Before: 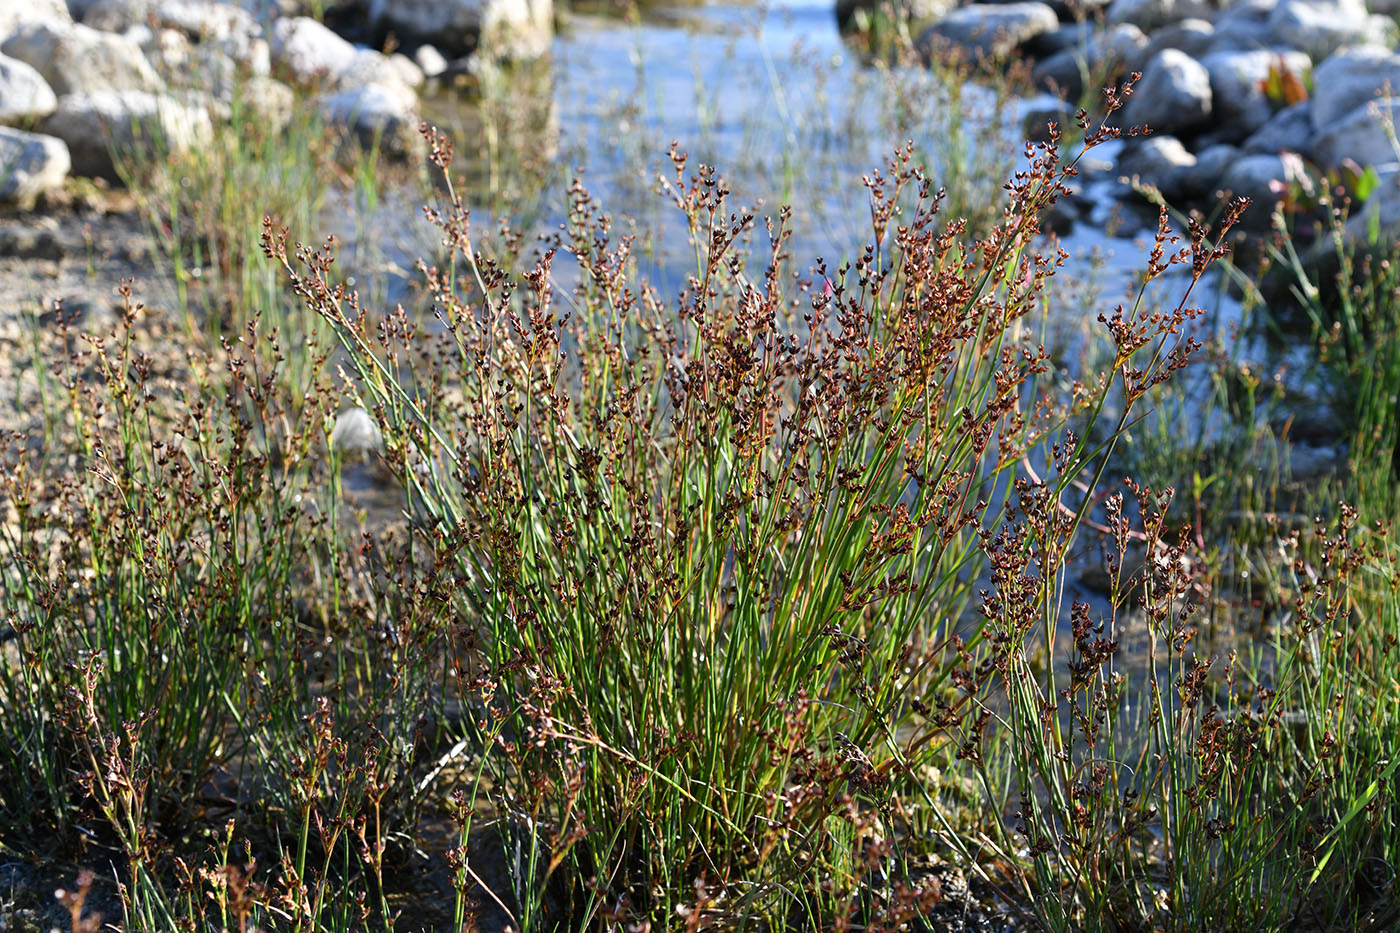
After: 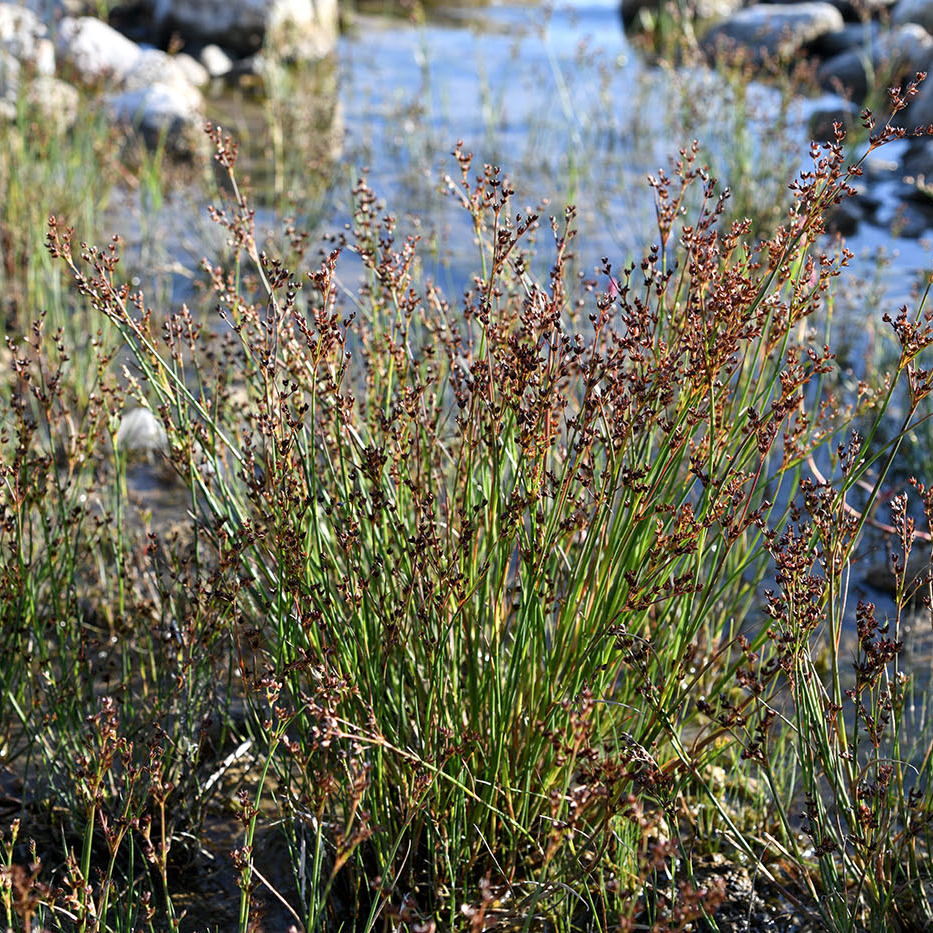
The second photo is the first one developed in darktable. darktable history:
color balance rgb: linear chroma grading › global chroma 1.5%, linear chroma grading › mid-tones -1%, perceptual saturation grading › global saturation -3%, perceptual saturation grading › shadows -2%
crop: left 15.419%, right 17.914%
local contrast: highlights 100%, shadows 100%, detail 120%, midtone range 0.2
